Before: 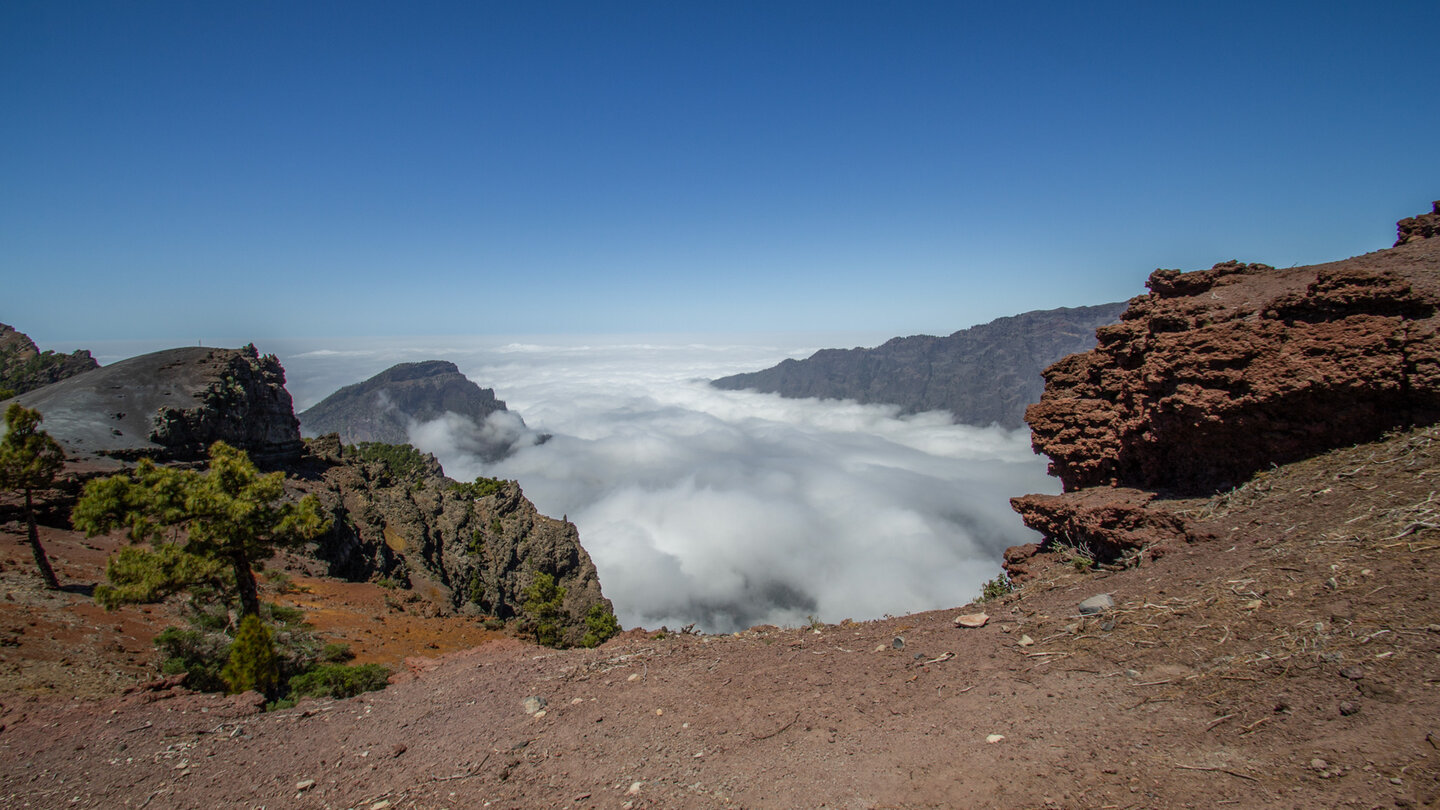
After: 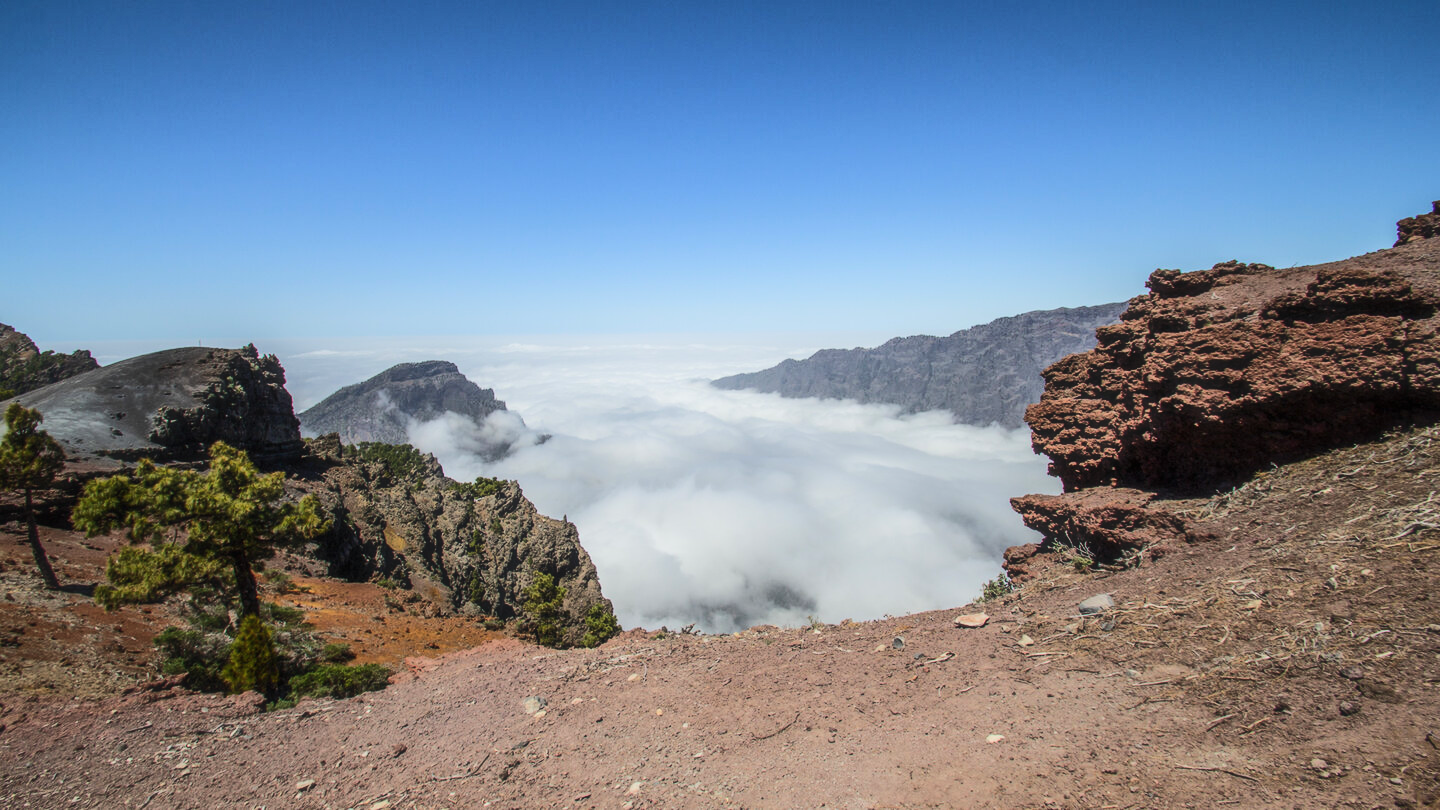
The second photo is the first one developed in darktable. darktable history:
rgb curve: curves: ch0 [(0, 0) (0.284, 0.292) (0.505, 0.644) (1, 1)]; ch1 [(0, 0) (0.284, 0.292) (0.505, 0.644) (1, 1)]; ch2 [(0, 0) (0.284, 0.292) (0.505, 0.644) (1, 1)], compensate middle gray true
haze removal: strength -0.1, adaptive false
